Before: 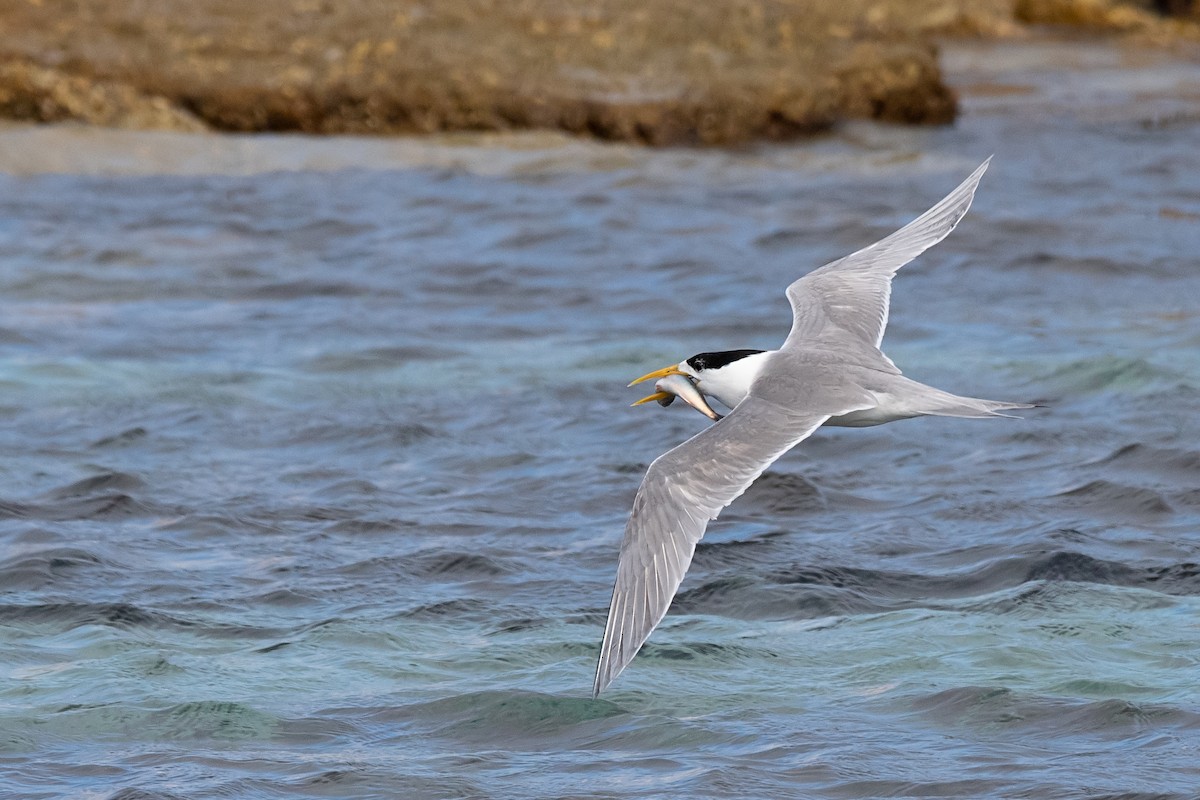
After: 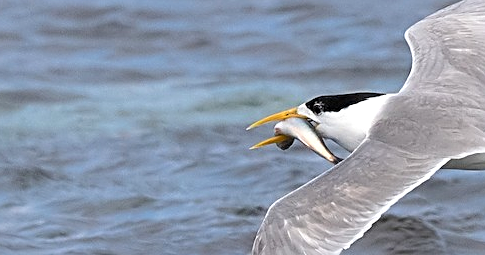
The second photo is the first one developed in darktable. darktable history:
exposure: exposure 0.3 EV, compensate highlight preservation false
crop: left 31.751%, top 32.172%, right 27.8%, bottom 35.83%
sharpen: on, module defaults
